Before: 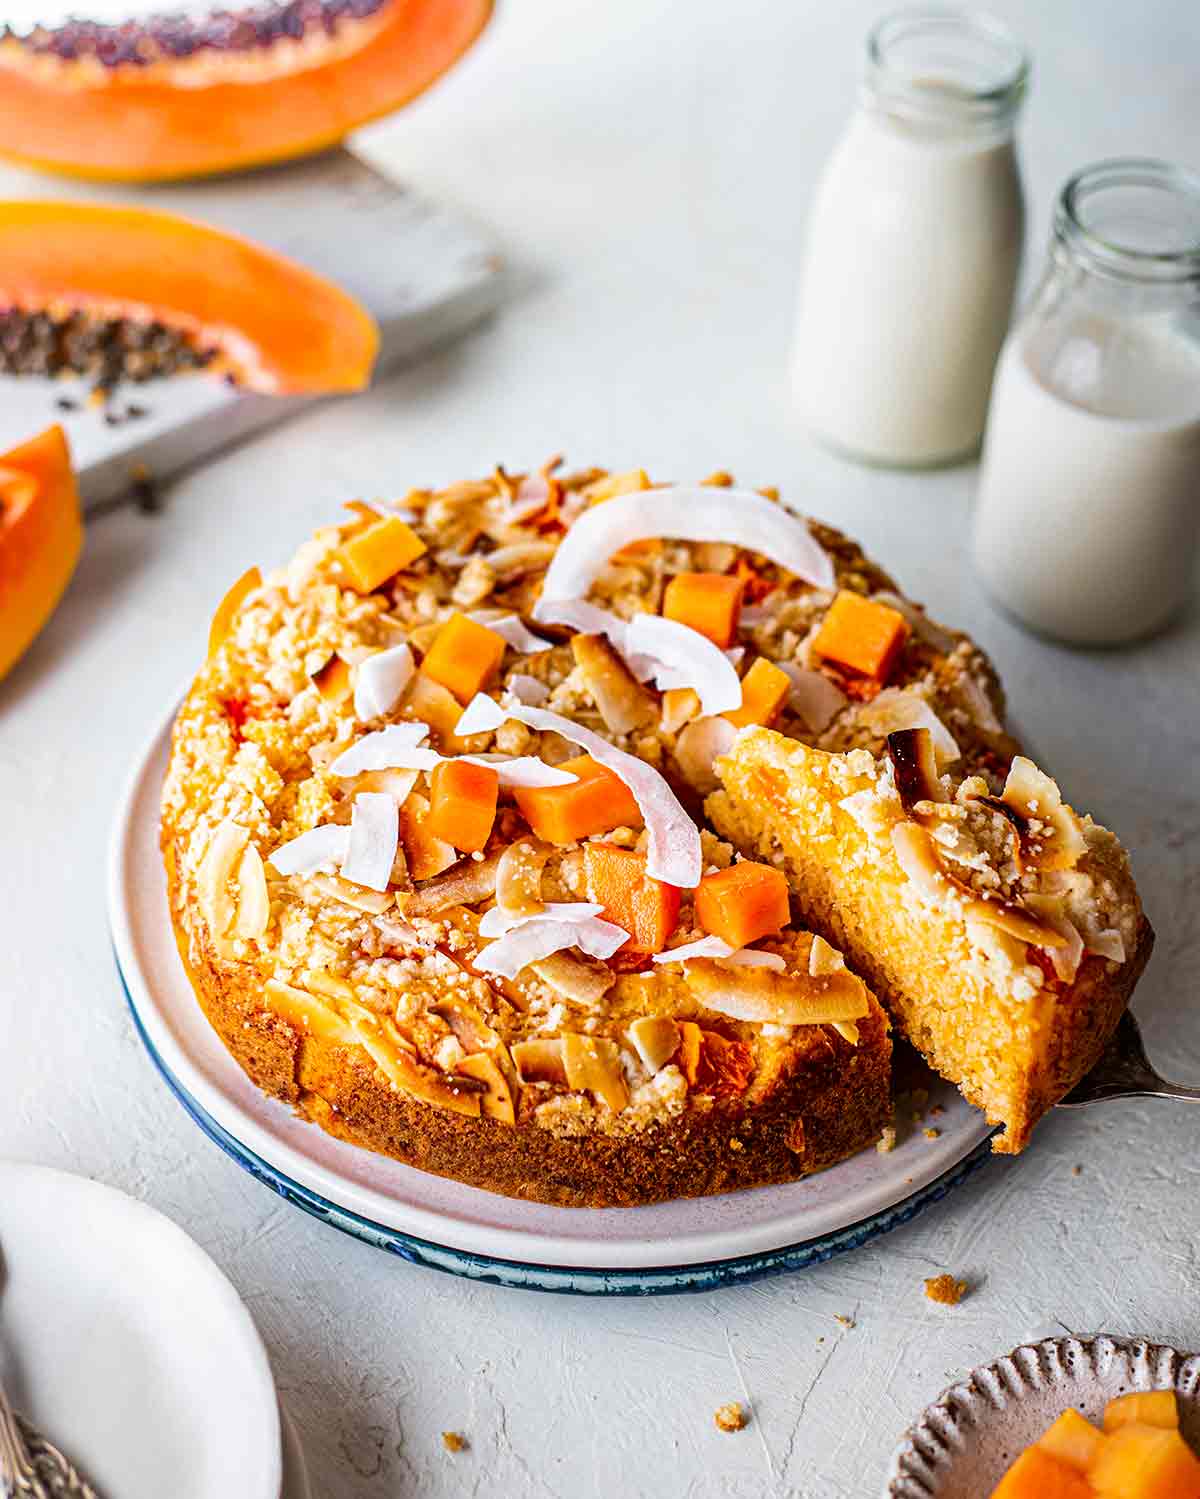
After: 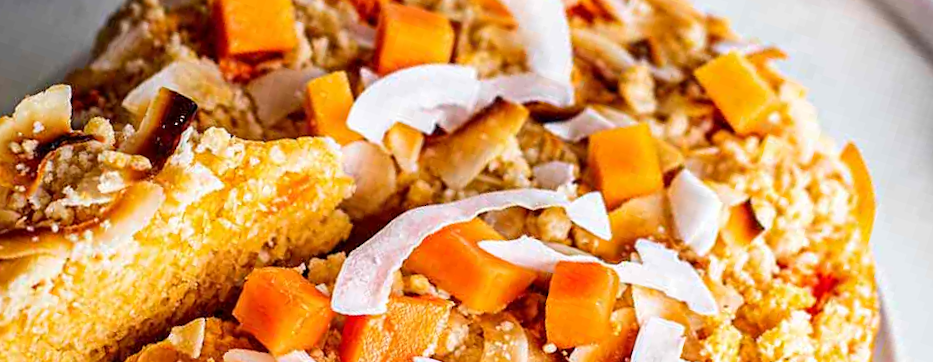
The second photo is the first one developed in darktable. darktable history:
crop and rotate: angle 16.12°, top 30.835%, bottom 35.653%
rotate and perspective: rotation -2°, crop left 0.022, crop right 0.978, crop top 0.049, crop bottom 0.951
